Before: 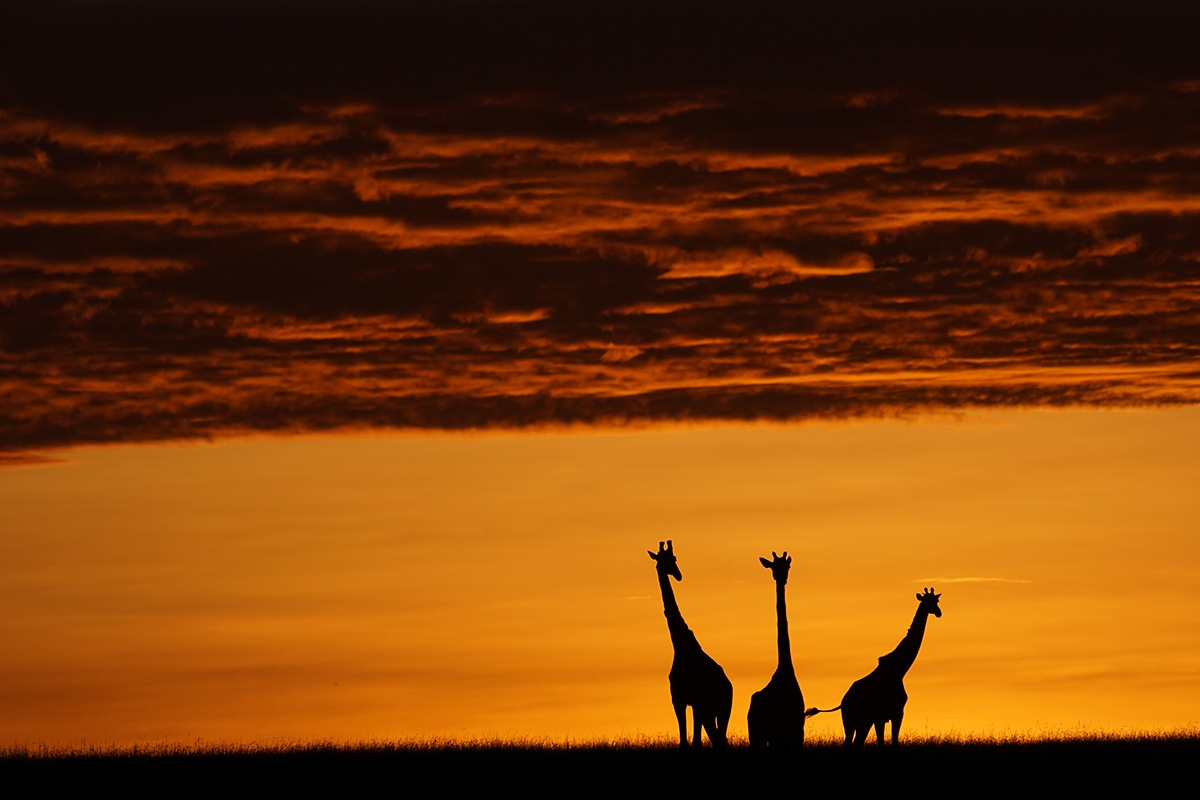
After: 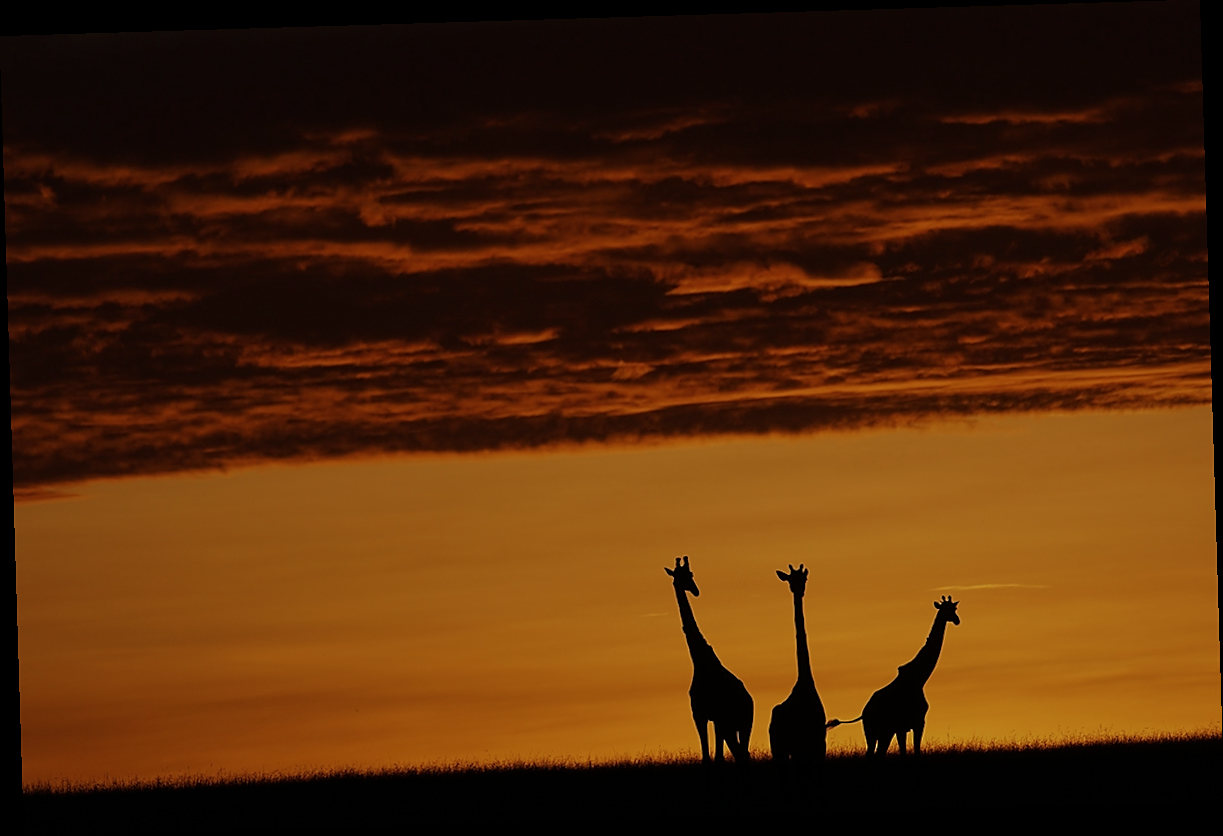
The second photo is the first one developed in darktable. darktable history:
sharpen: radius 1.559, amount 0.373, threshold 1.271
contrast brightness saturation: contrast 0.01, saturation -0.05
rgb levels: preserve colors max RGB
rotate and perspective: rotation -1.75°, automatic cropping off
base curve: curves: ch0 [(0, 0) (0.826, 0.587) (1, 1)]
